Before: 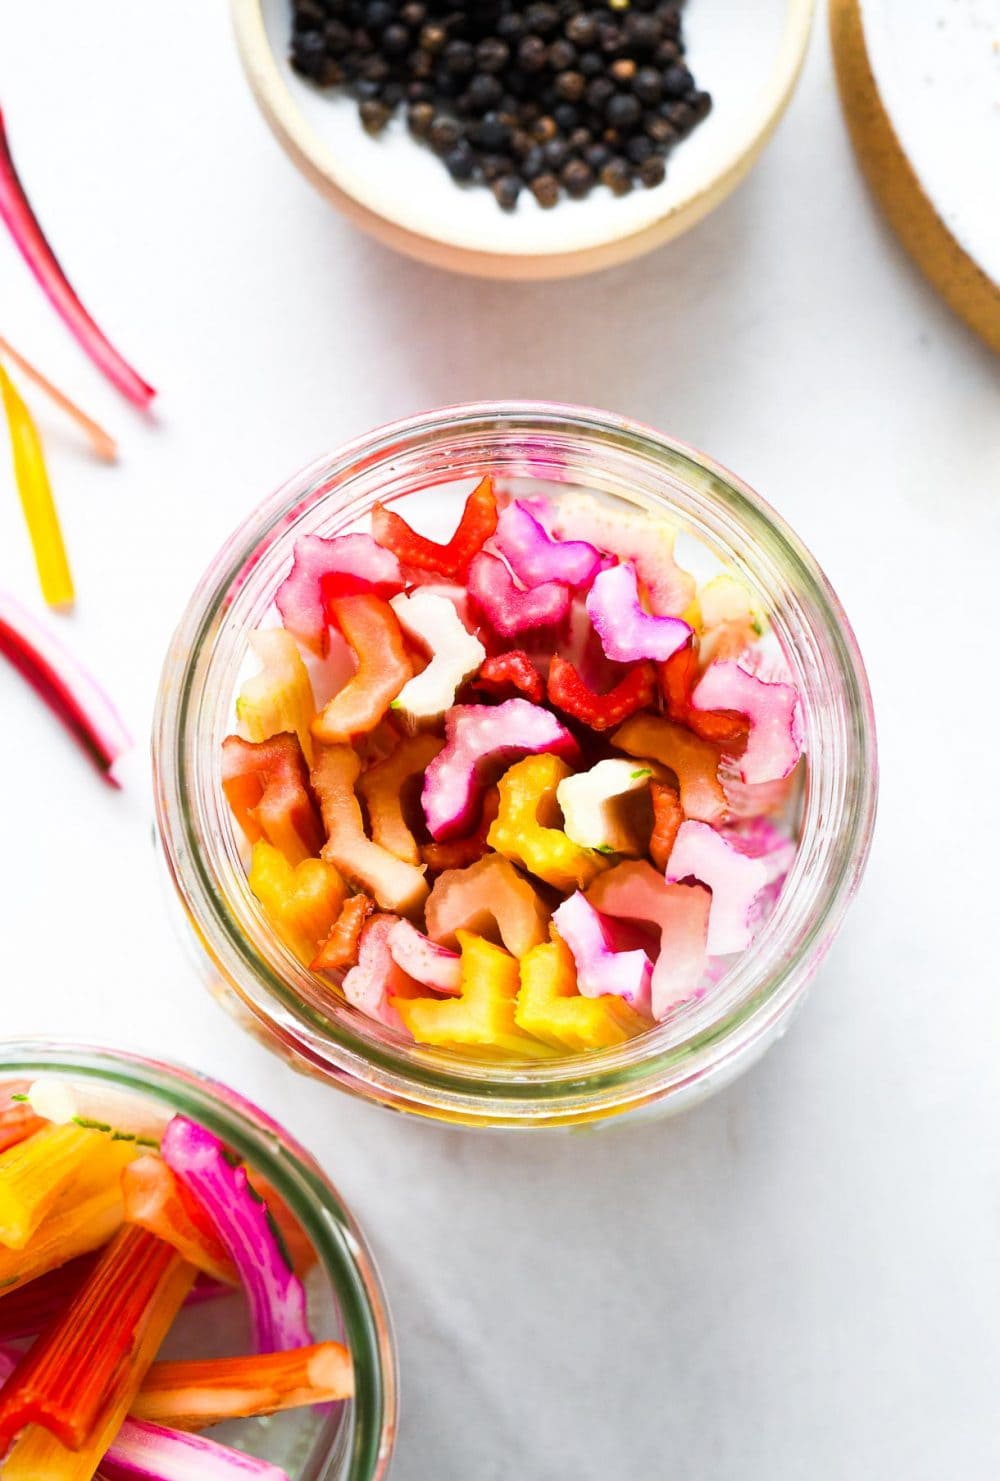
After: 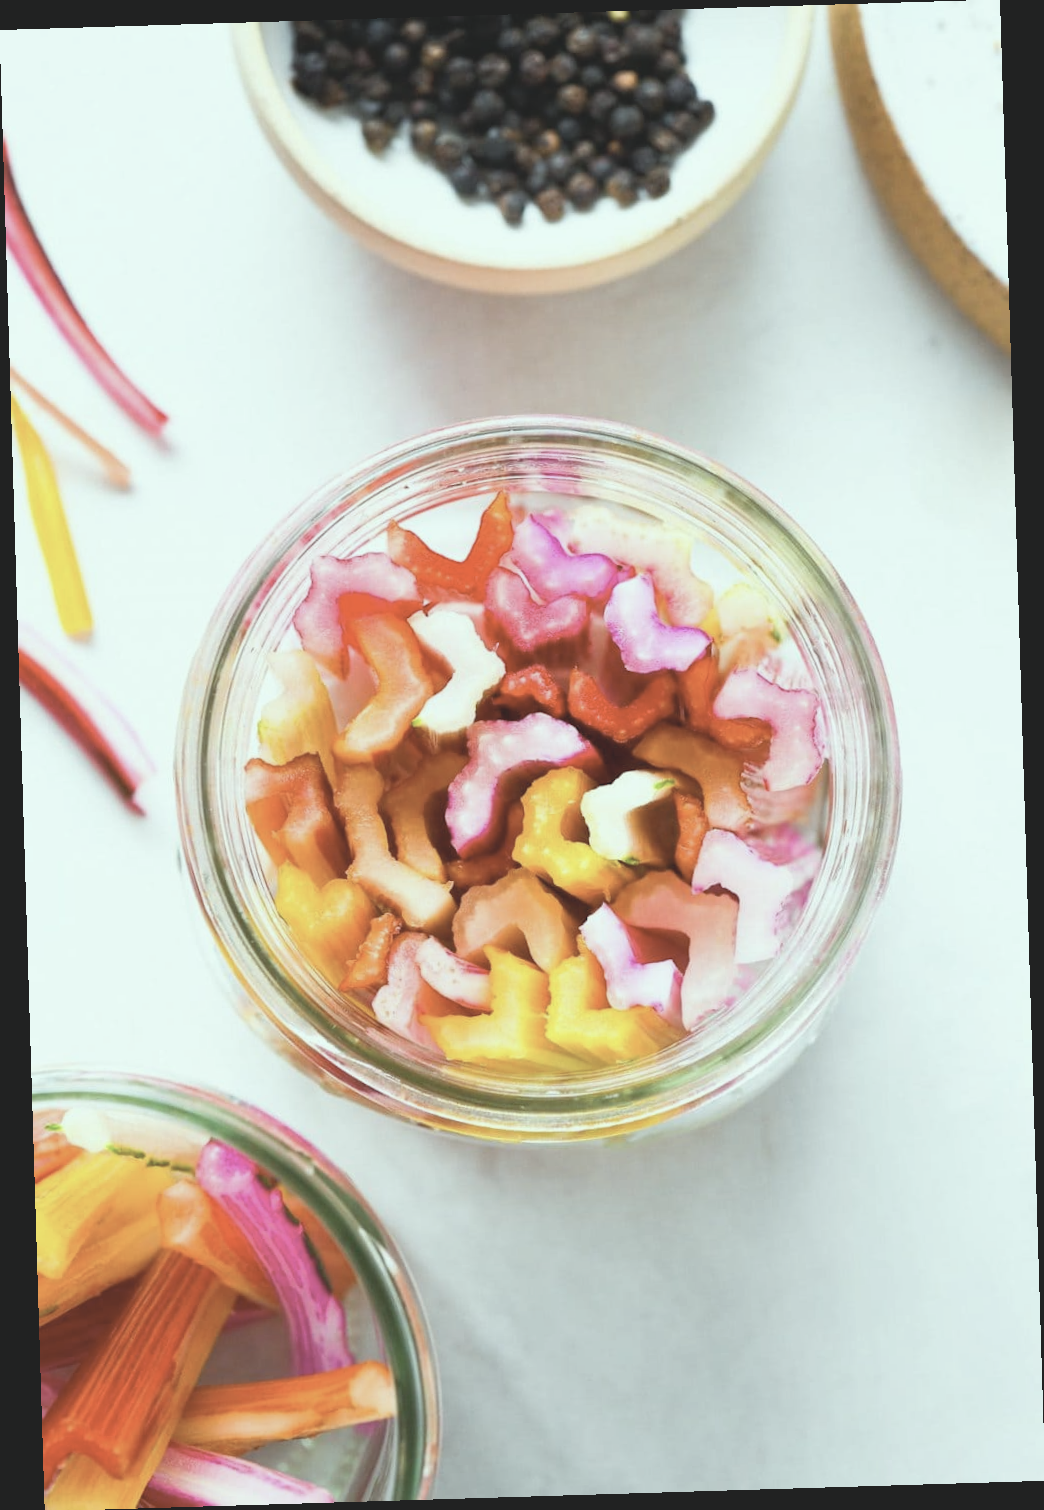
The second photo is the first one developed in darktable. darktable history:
contrast brightness saturation: contrast -0.26, saturation -0.43
exposure: black level correction 0, exposure 0.5 EV, compensate exposure bias true, compensate highlight preservation false
color correction: highlights a* -6.69, highlights b* 0.49
rotate and perspective: rotation -1.75°, automatic cropping off
